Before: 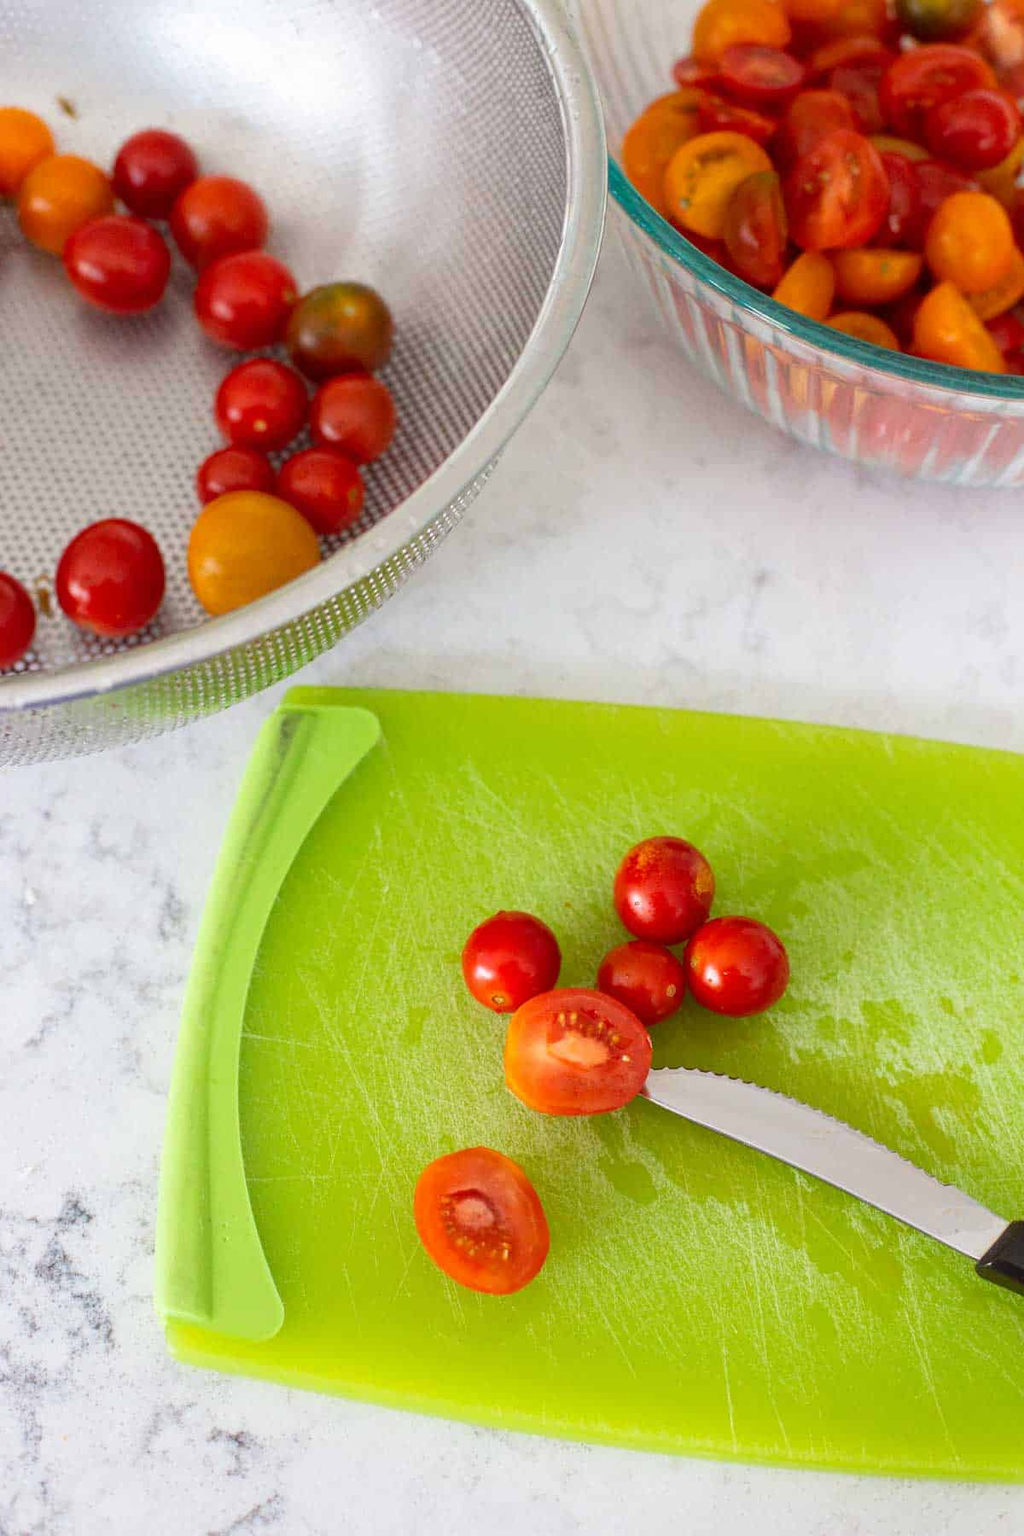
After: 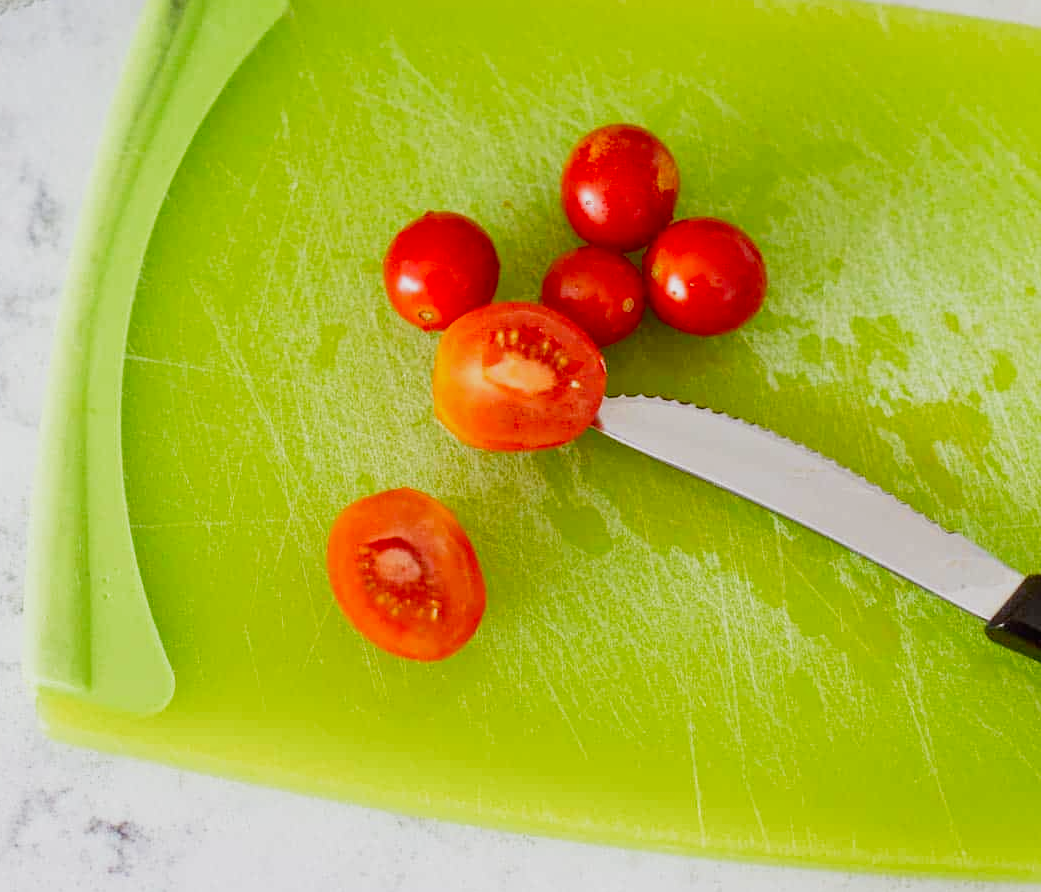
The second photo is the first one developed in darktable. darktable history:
crop and rotate: left 13.236%, top 47.604%, bottom 2.788%
filmic rgb: middle gray luminance 9.42%, black relative exposure -10.68 EV, white relative exposure 3.45 EV, threshold 5.95 EV, target black luminance 0%, hardness 6, latitude 59.47%, contrast 1.09, highlights saturation mix 3.8%, shadows ↔ highlights balance 29.1%, preserve chrominance no, color science v5 (2021), enable highlight reconstruction true
